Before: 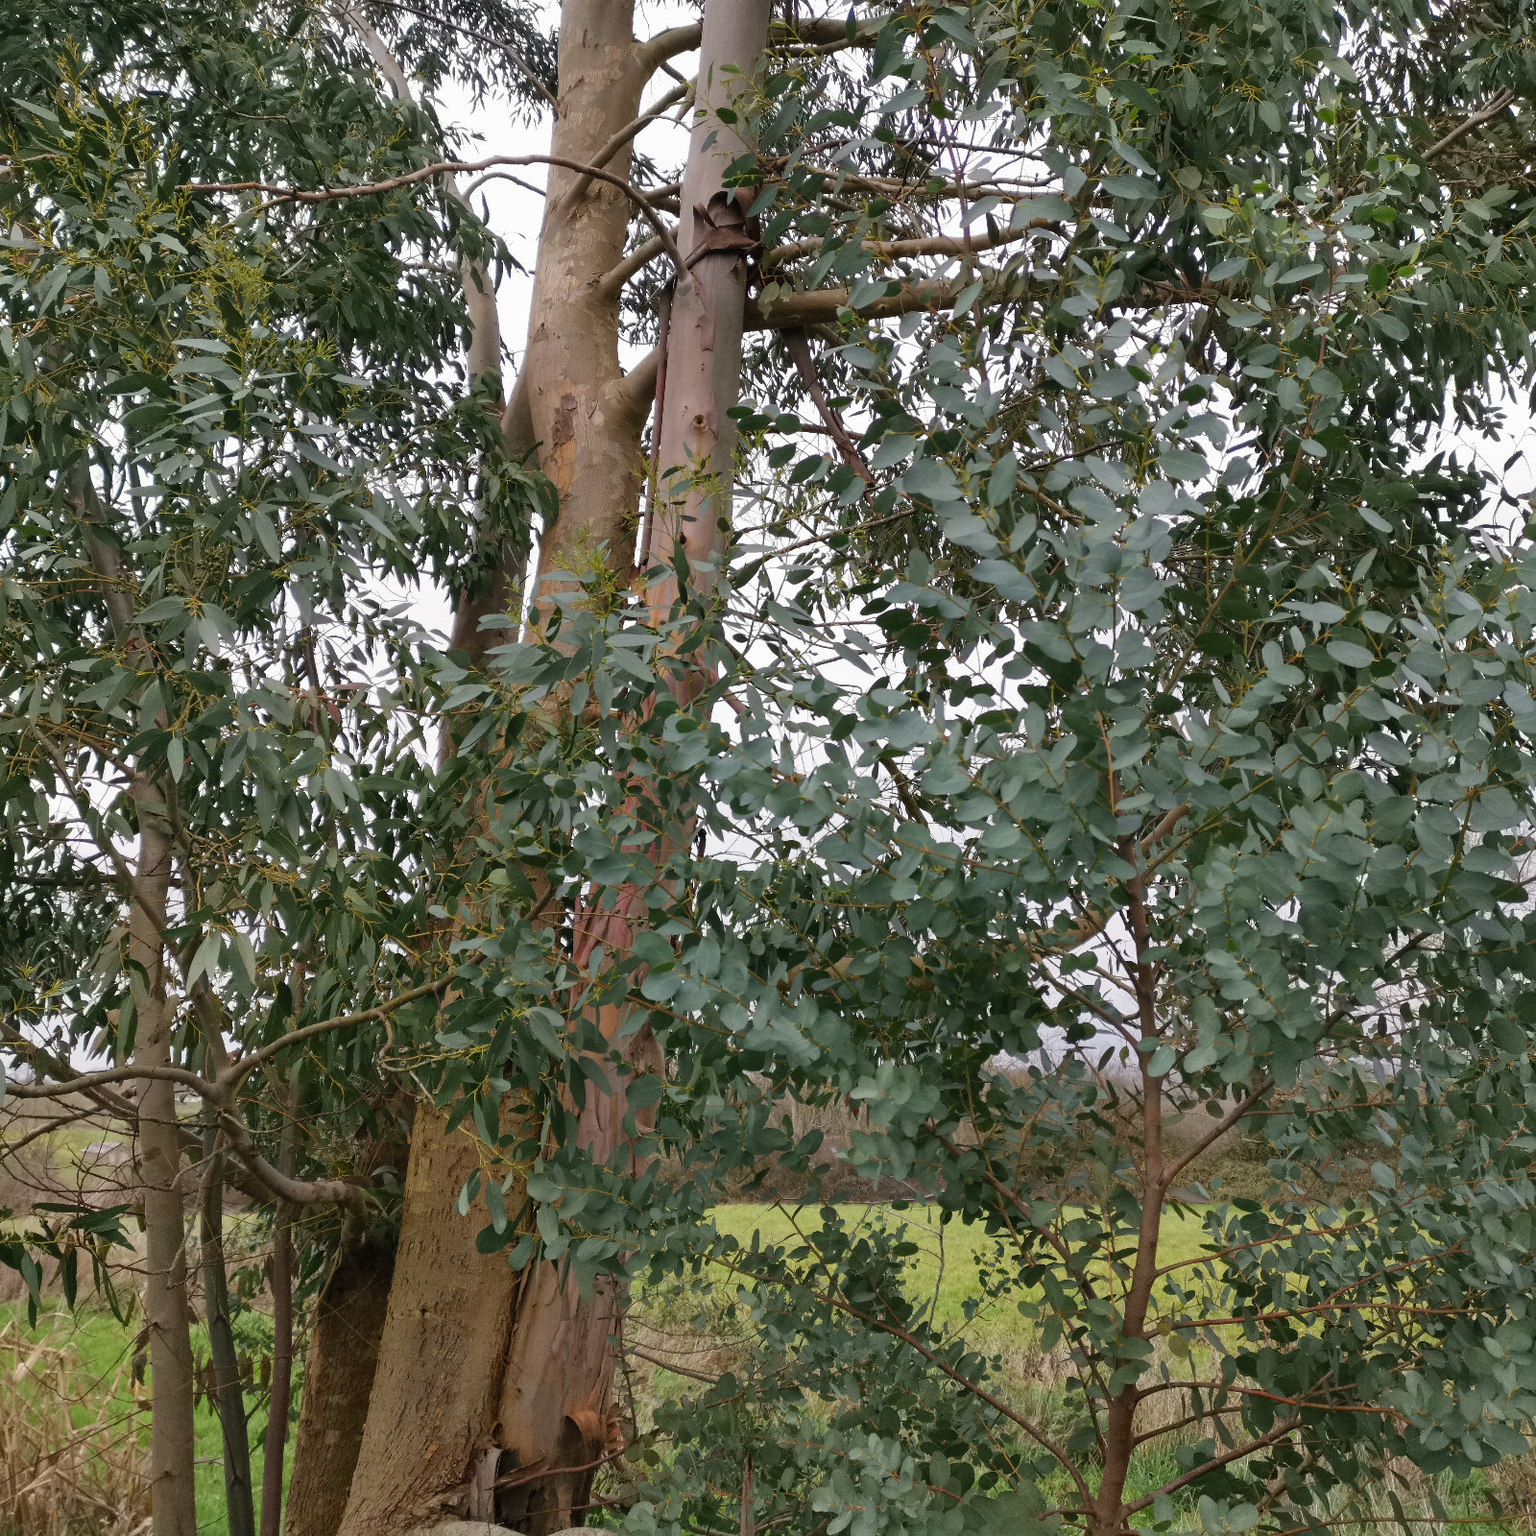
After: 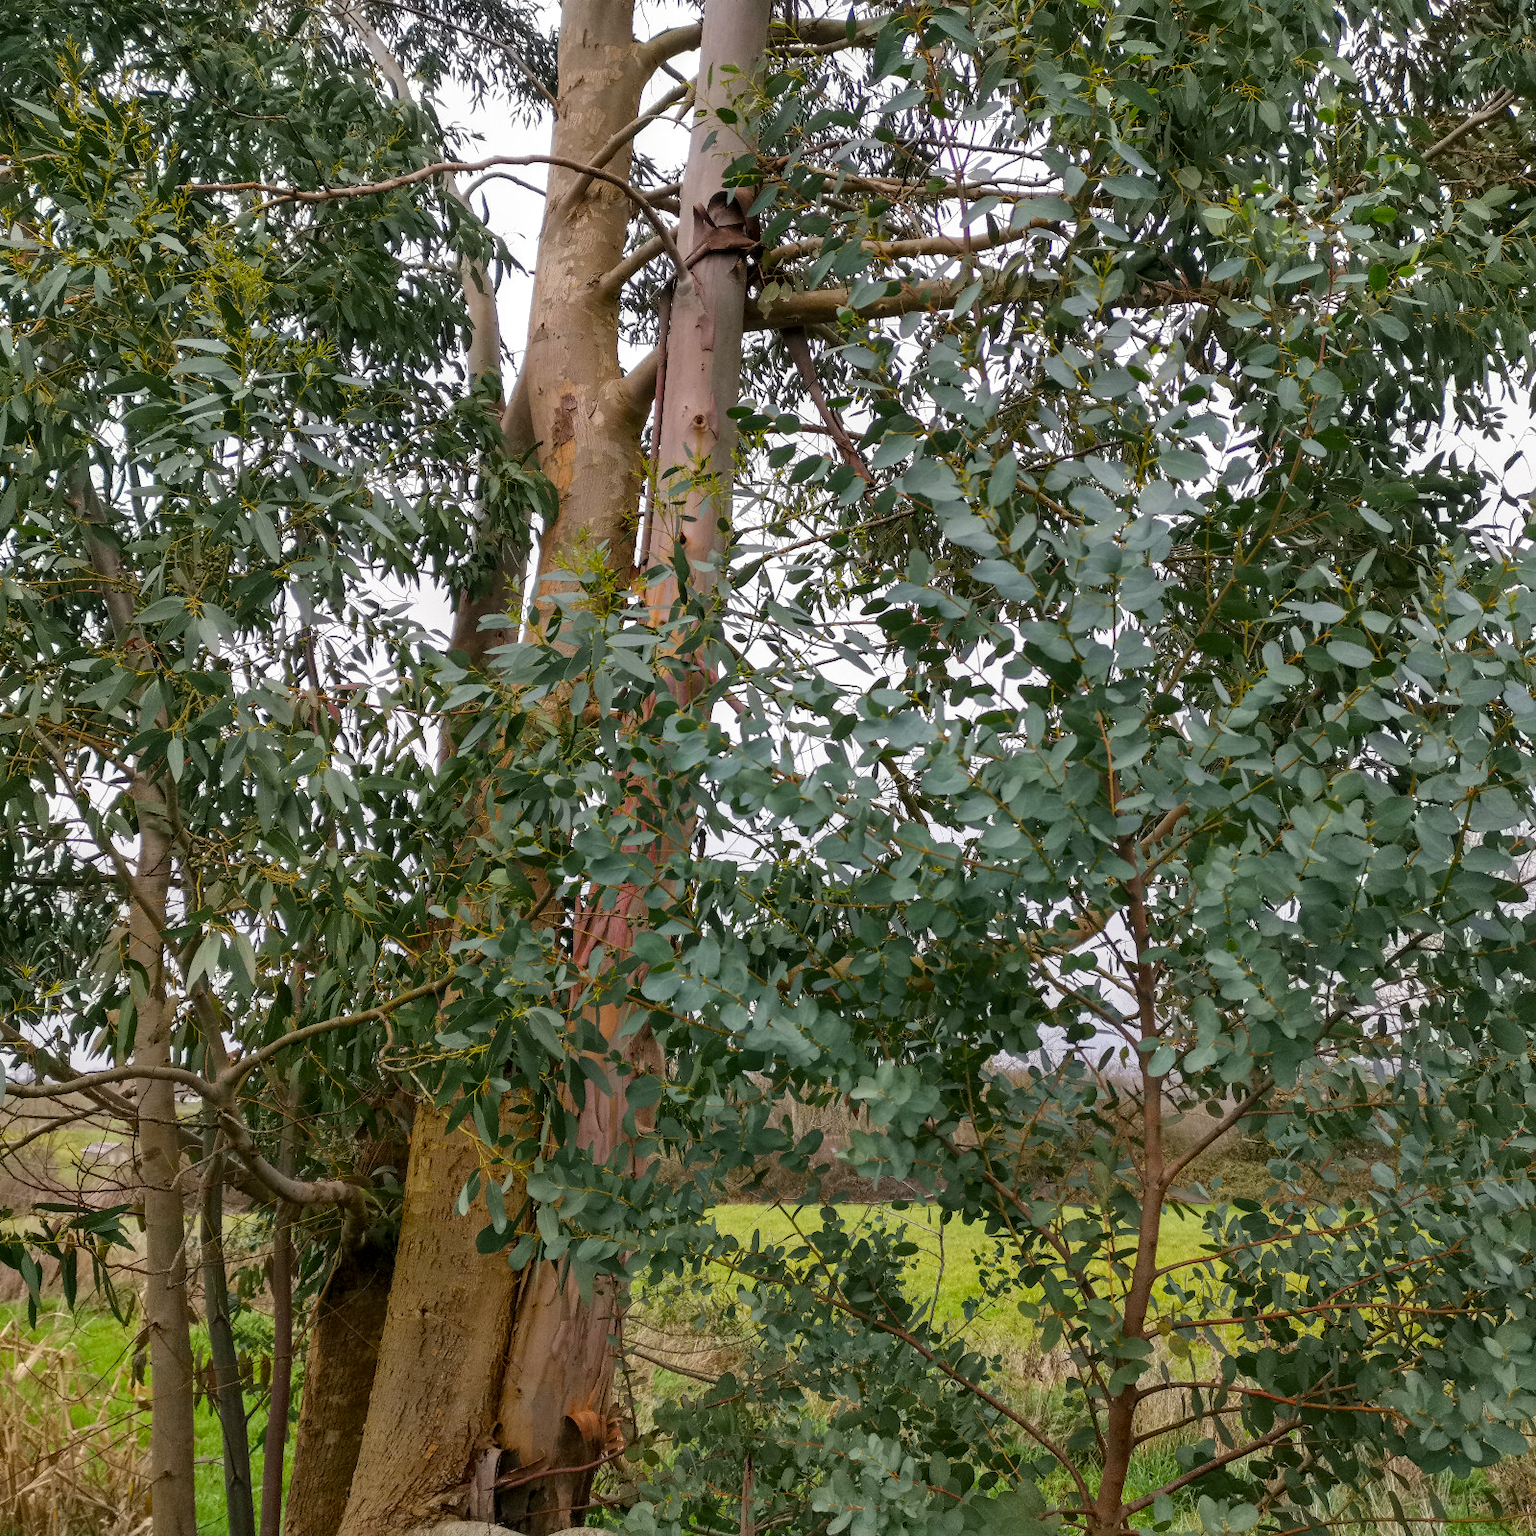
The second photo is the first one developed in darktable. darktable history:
color balance rgb: perceptual saturation grading › global saturation 30.202%
local contrast: on, module defaults
